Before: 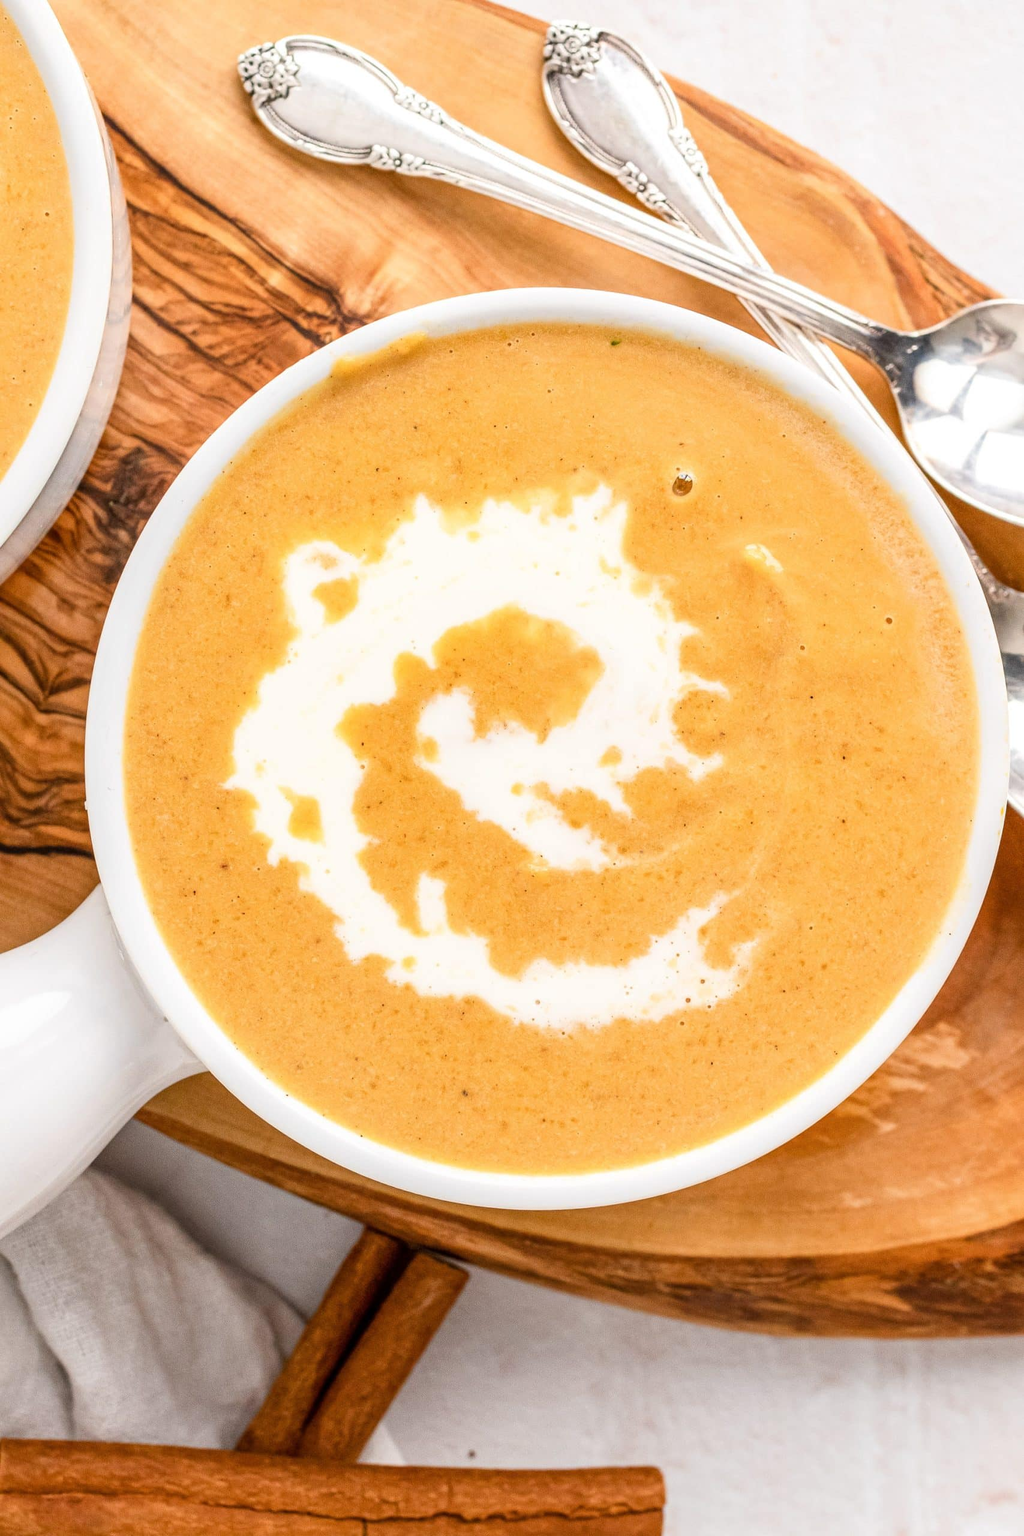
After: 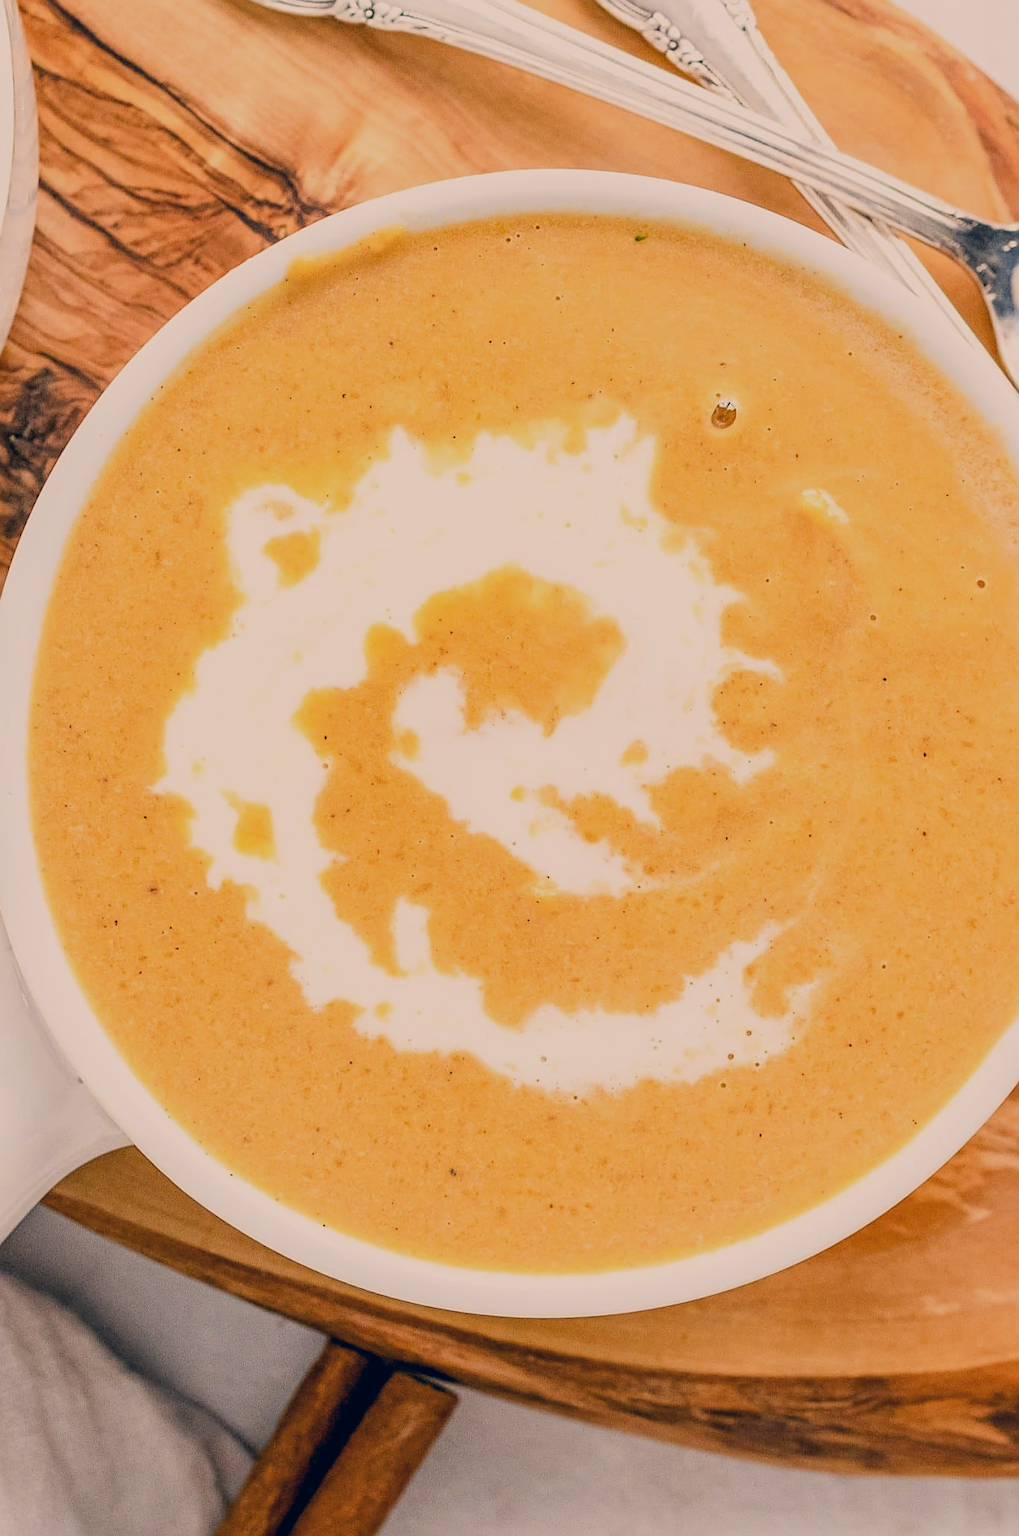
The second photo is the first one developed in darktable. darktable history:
color correction: highlights a* 10.34, highlights b* 14.39, shadows a* -9.64, shadows b* -15.01
crop and rotate: left 9.955%, top 9.913%, right 10.059%, bottom 9.743%
sharpen: on, module defaults
filmic rgb: black relative exposure -7.12 EV, white relative exposure 5.35 EV, threshold -0.296 EV, transition 3.19 EV, structure ↔ texture 99.55%, hardness 3.02, enable highlight reconstruction true
